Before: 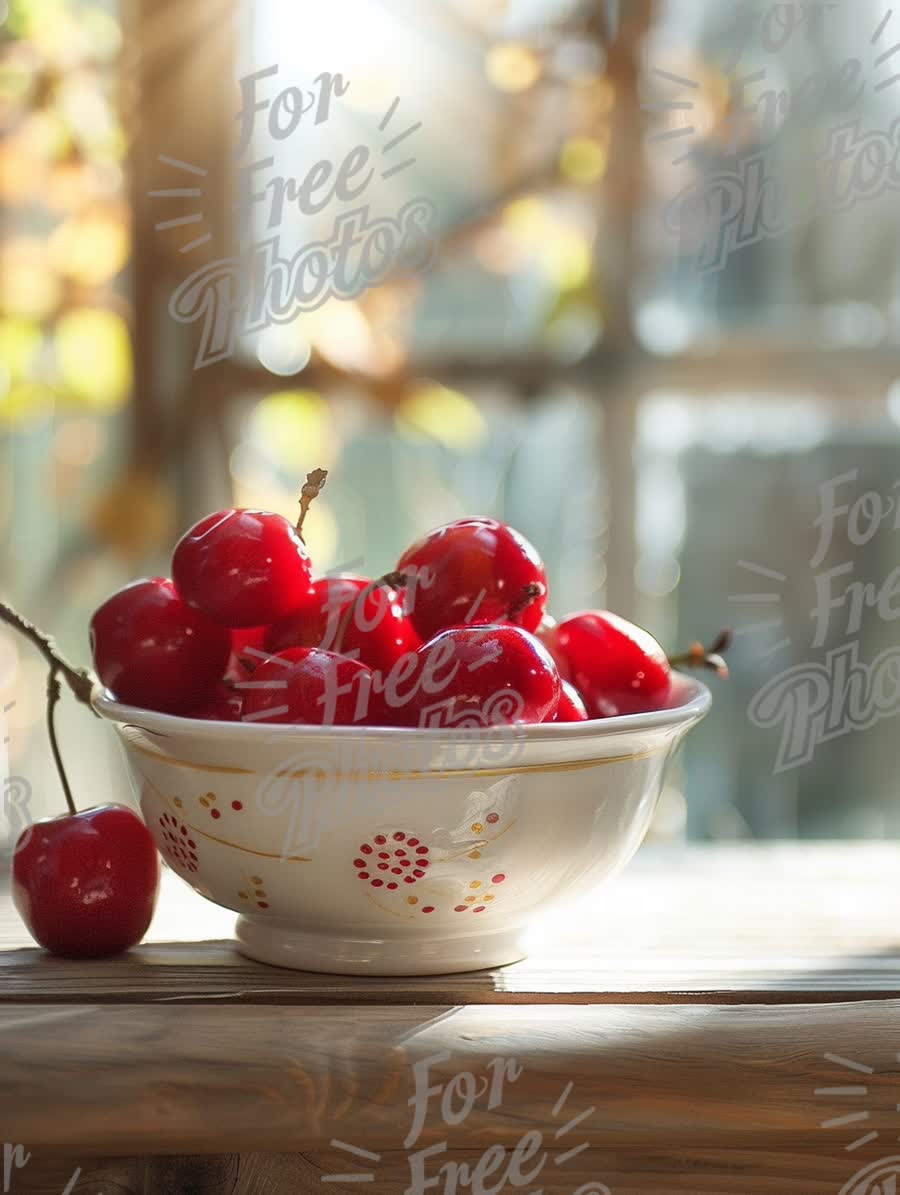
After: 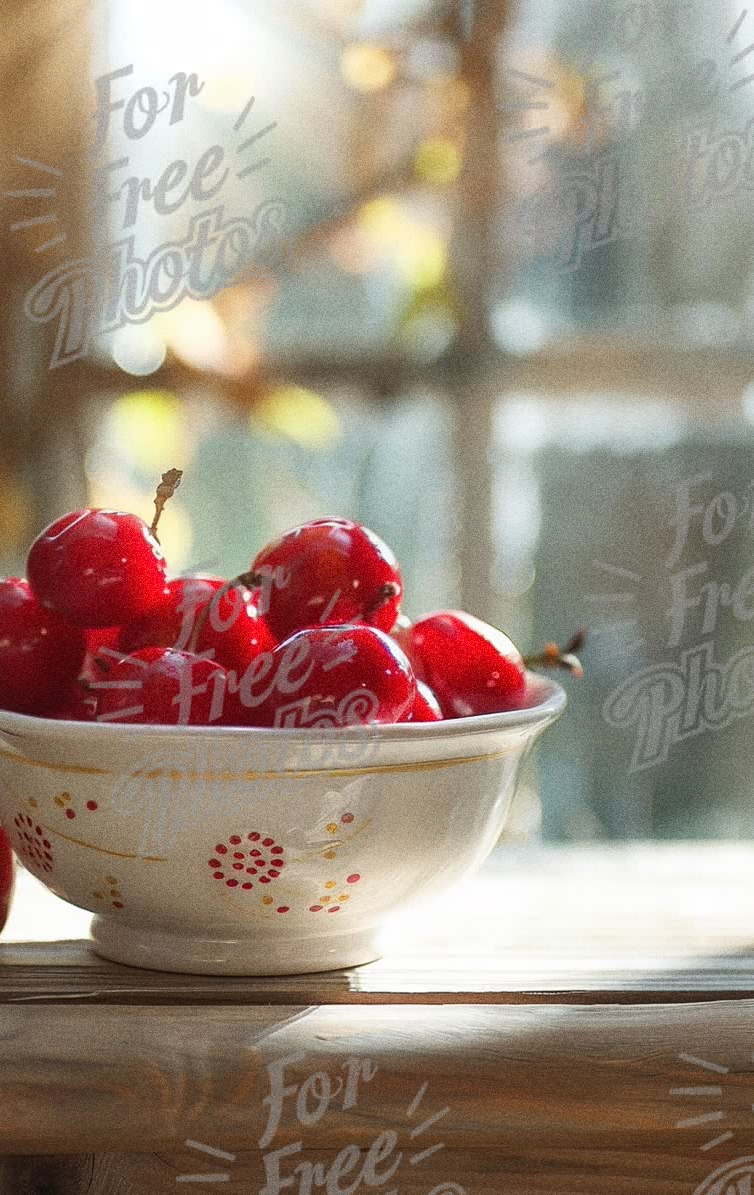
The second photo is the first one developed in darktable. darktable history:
crop: left 16.145%
grain: coarseness 0.09 ISO, strength 40%
